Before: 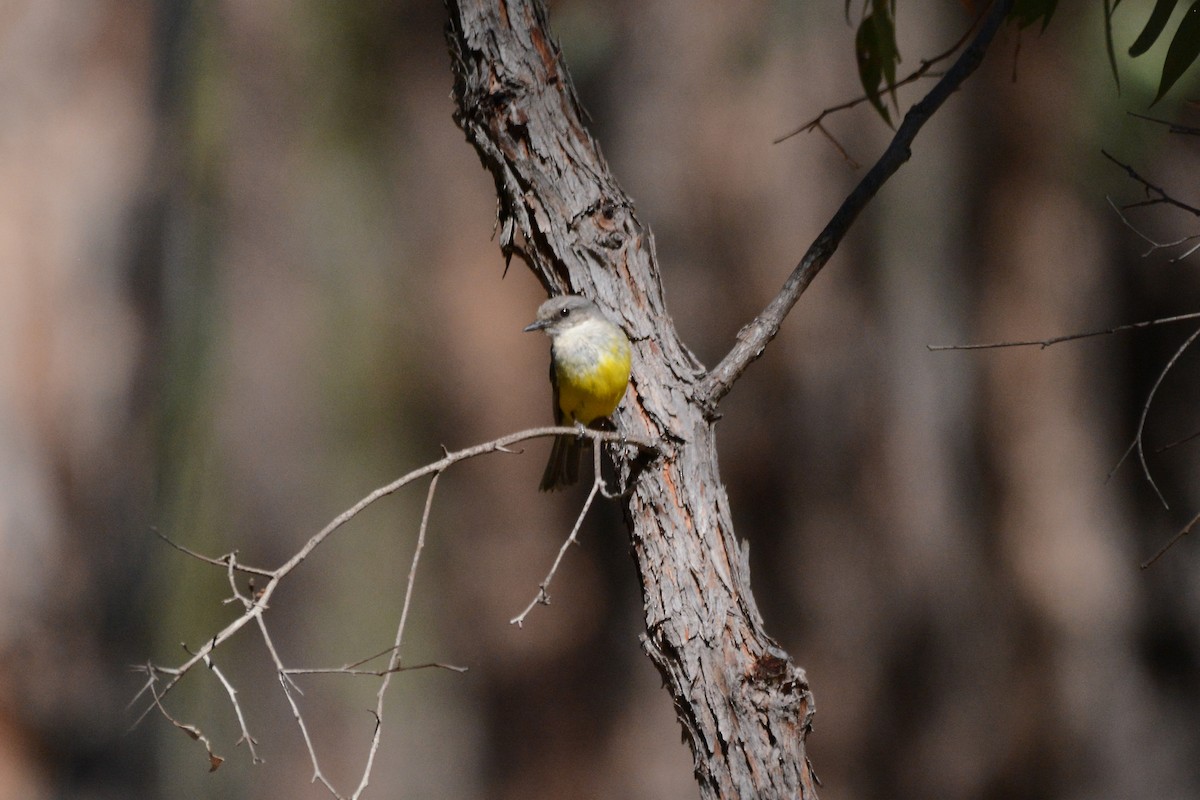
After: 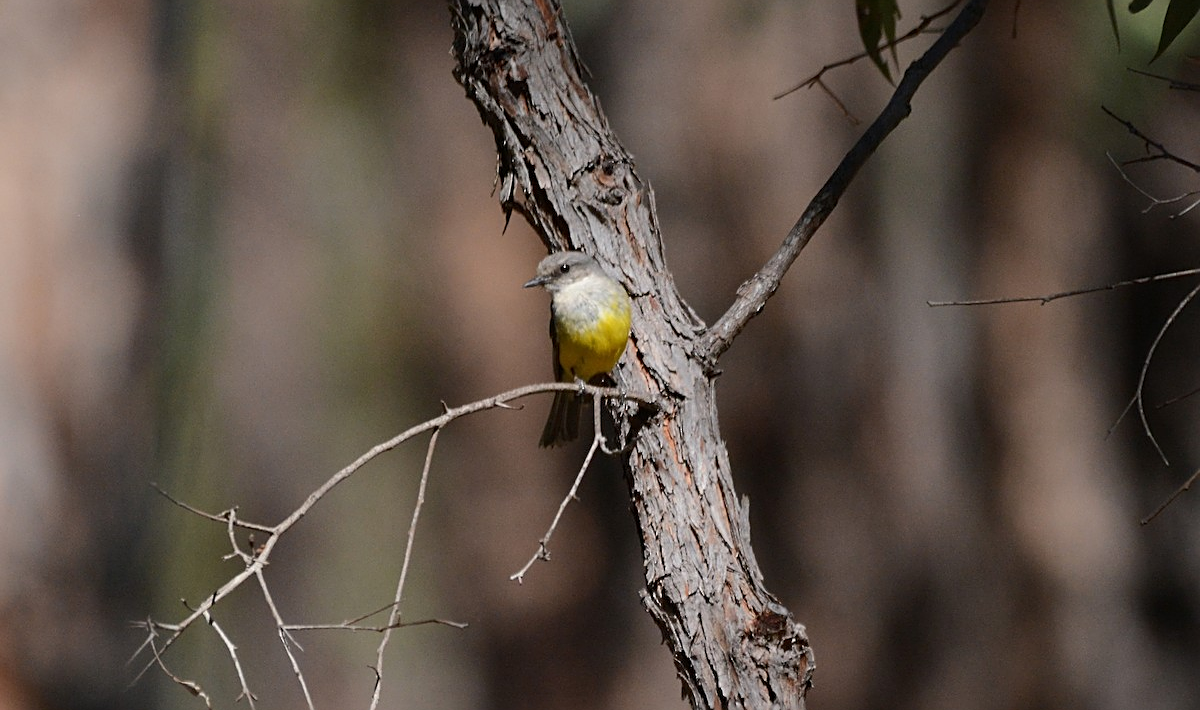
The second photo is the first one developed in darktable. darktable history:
sharpen: on, module defaults
crop and rotate: top 5.609%, bottom 5.609%
